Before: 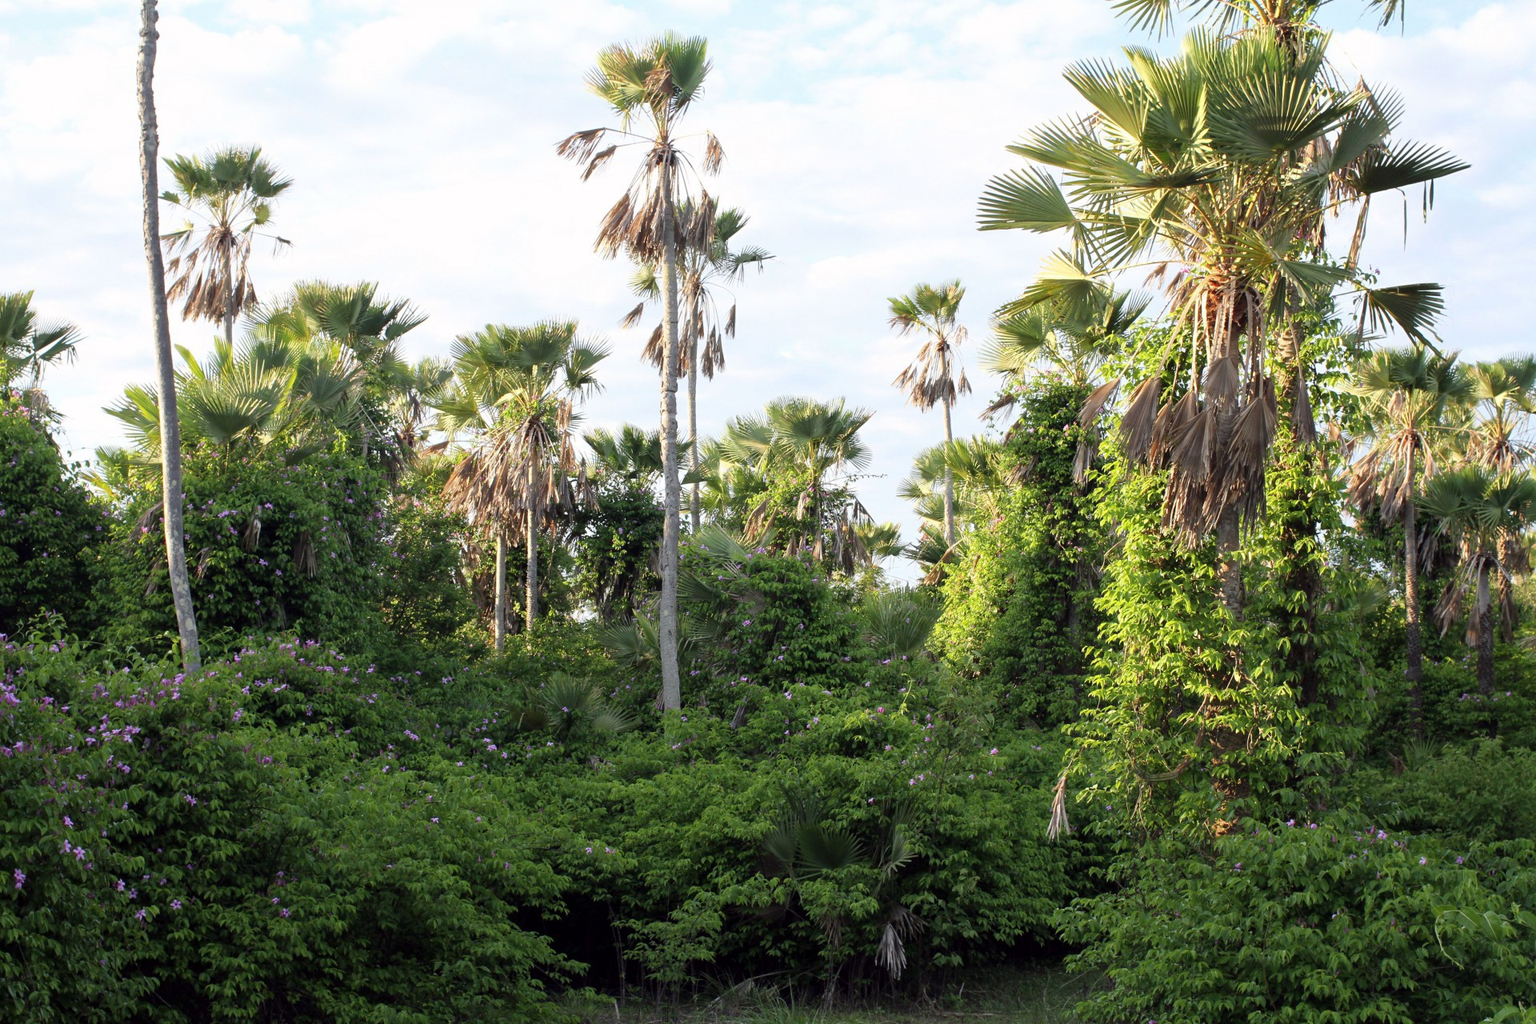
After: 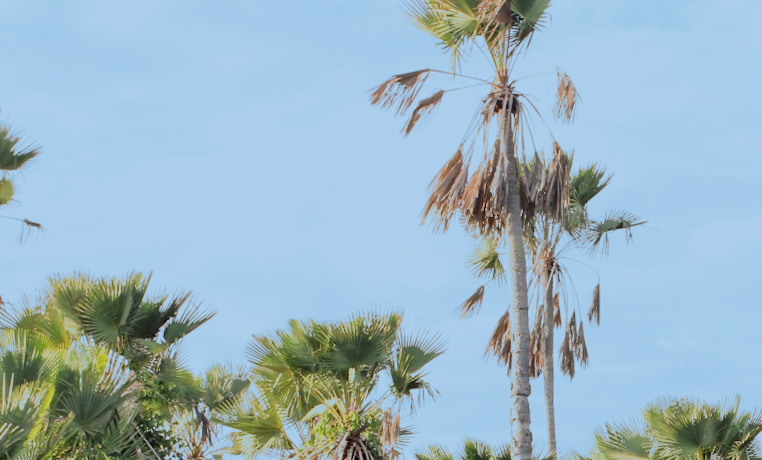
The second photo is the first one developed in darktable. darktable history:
filmic rgb: black relative exposure -7.65 EV, white relative exposure 4.56 EV, hardness 3.61
crop: left 15.452%, top 5.459%, right 43.956%, bottom 56.62%
rotate and perspective: rotation -2°, crop left 0.022, crop right 0.978, crop top 0.049, crop bottom 0.951
split-toning: shadows › hue 351.18°, shadows › saturation 0.86, highlights › hue 218.82°, highlights › saturation 0.73, balance -19.167
